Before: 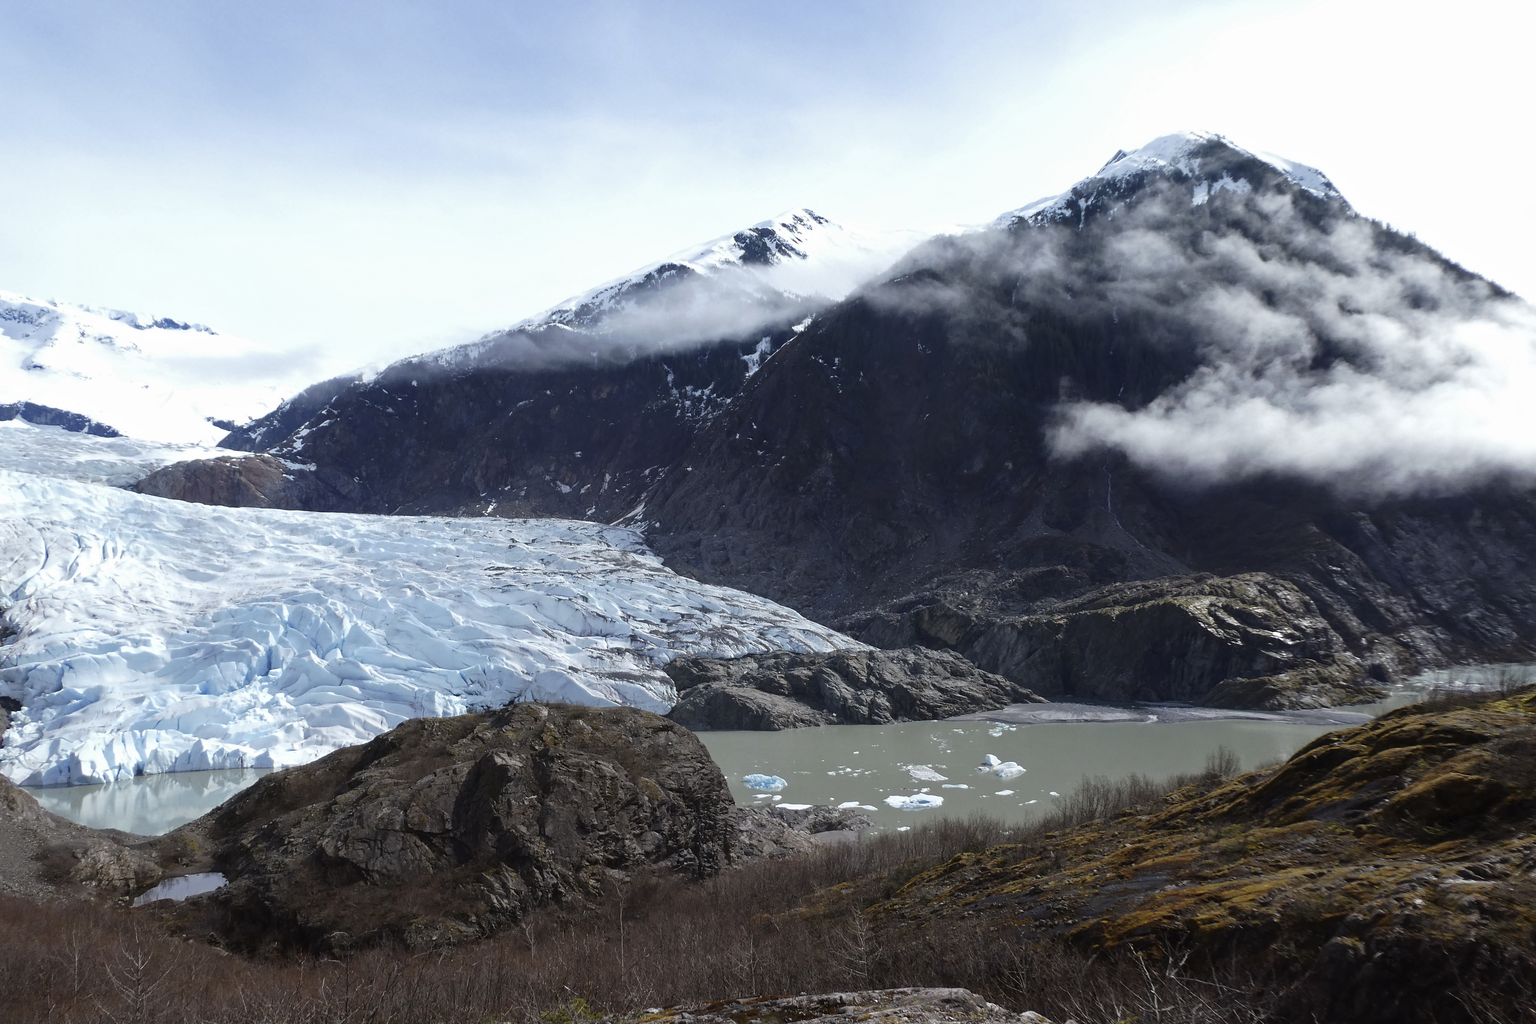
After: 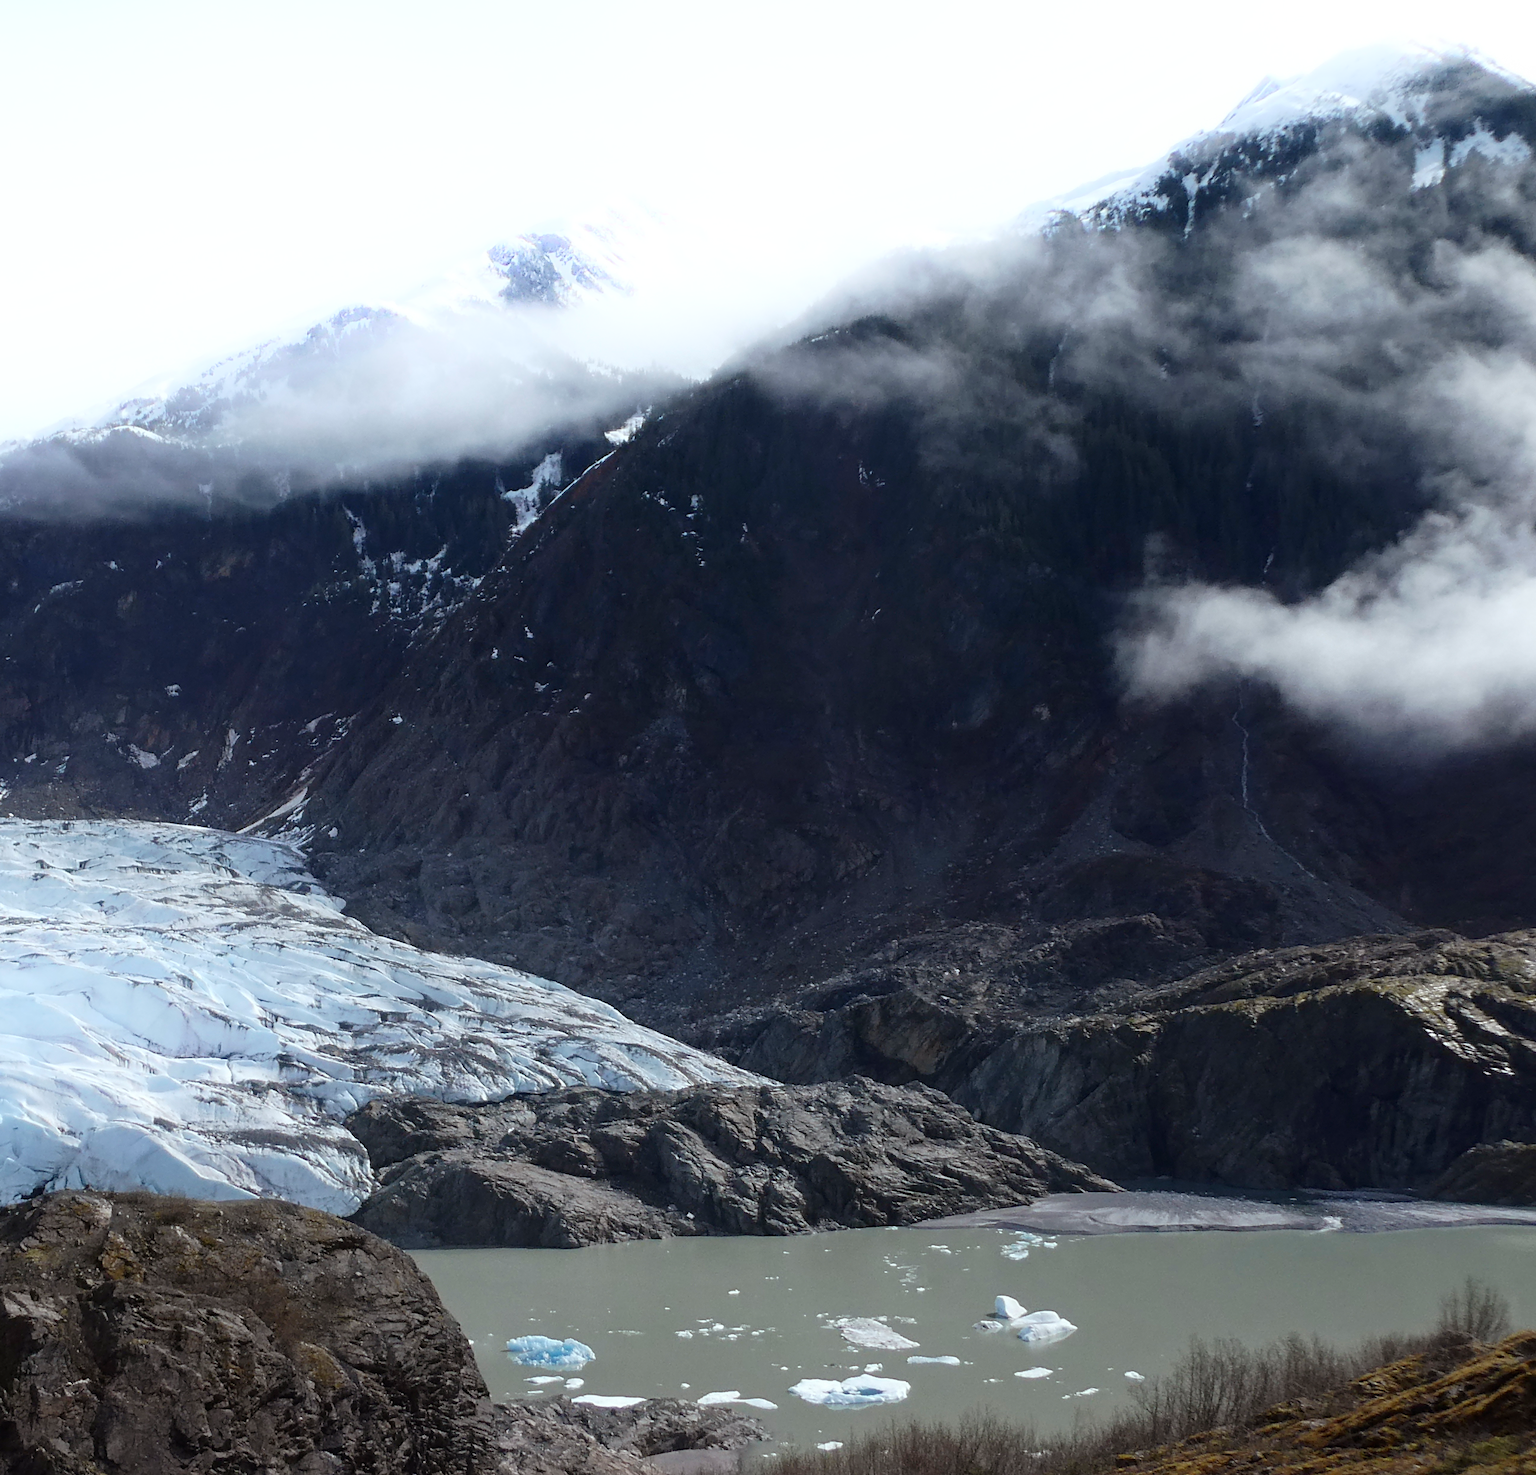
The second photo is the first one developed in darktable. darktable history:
crop: left 32.075%, top 10.976%, right 18.355%, bottom 17.596%
shadows and highlights: shadows -21.3, highlights 100, soften with gaussian
